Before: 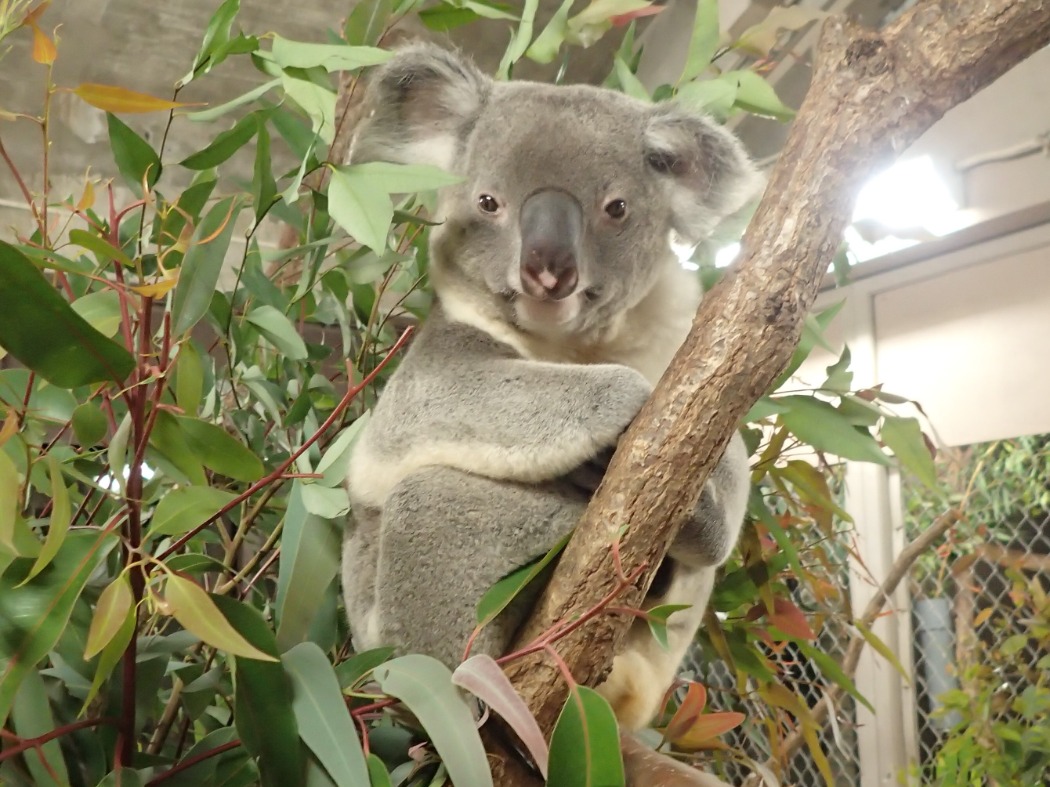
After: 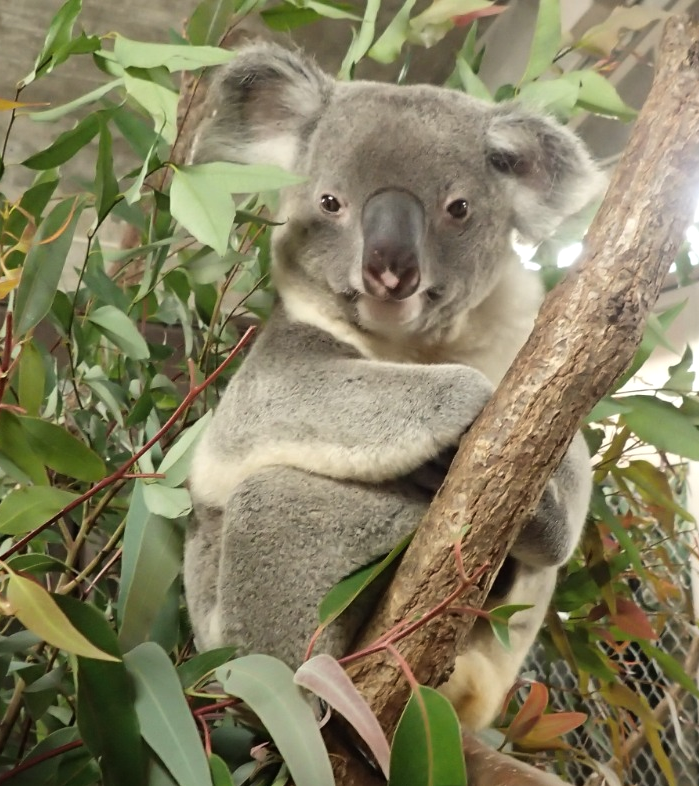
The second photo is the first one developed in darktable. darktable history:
exposure: black level correction 0, compensate exposure bias true, compensate highlight preservation false
tone equalizer: -8 EV -0.417 EV, -7 EV -0.389 EV, -6 EV -0.333 EV, -5 EV -0.222 EV, -3 EV 0.222 EV, -2 EV 0.333 EV, -1 EV 0.389 EV, +0 EV 0.417 EV, edges refinement/feathering 500, mask exposure compensation -1.57 EV, preserve details no
crop and rotate: left 15.055%, right 18.278%
